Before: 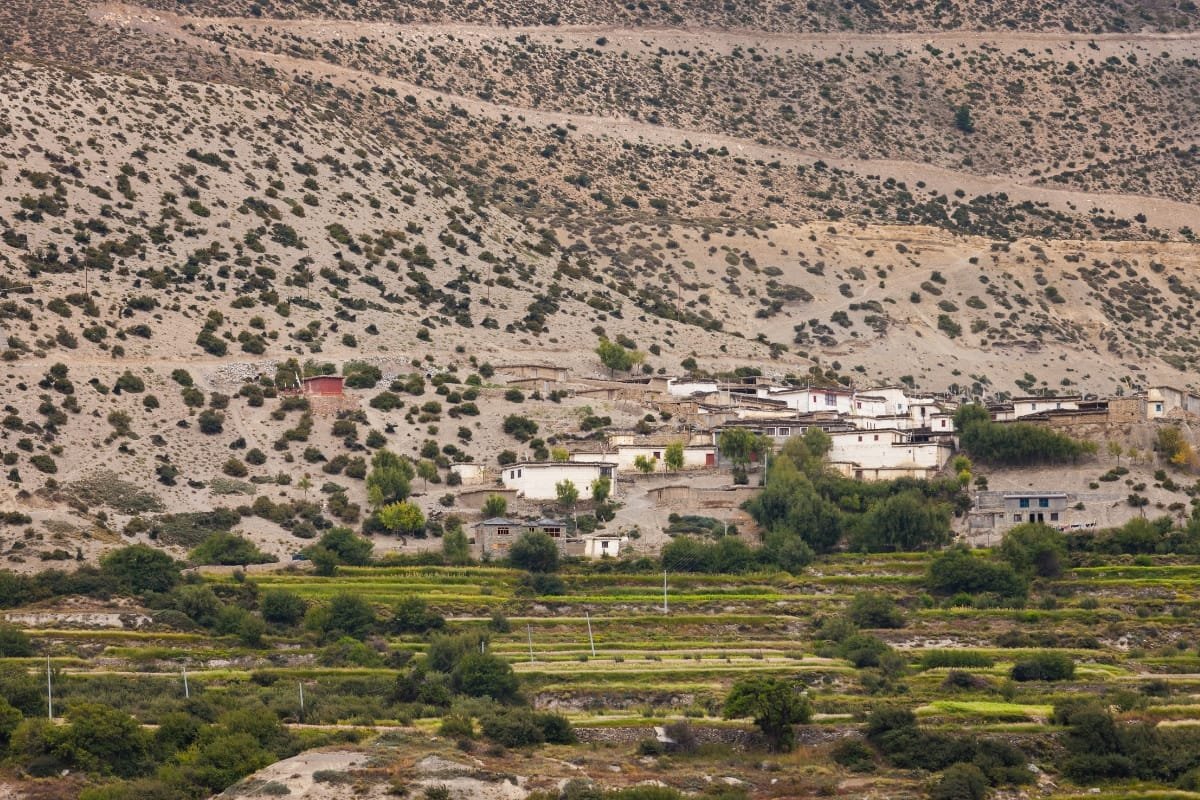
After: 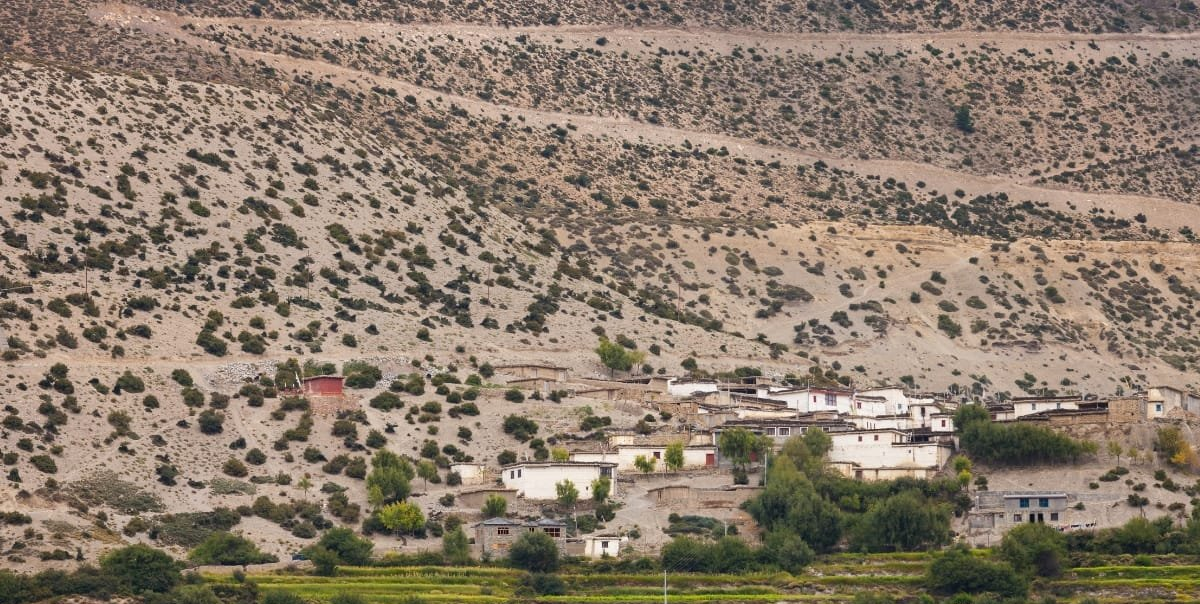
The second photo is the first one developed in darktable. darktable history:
crop: bottom 24.493%
